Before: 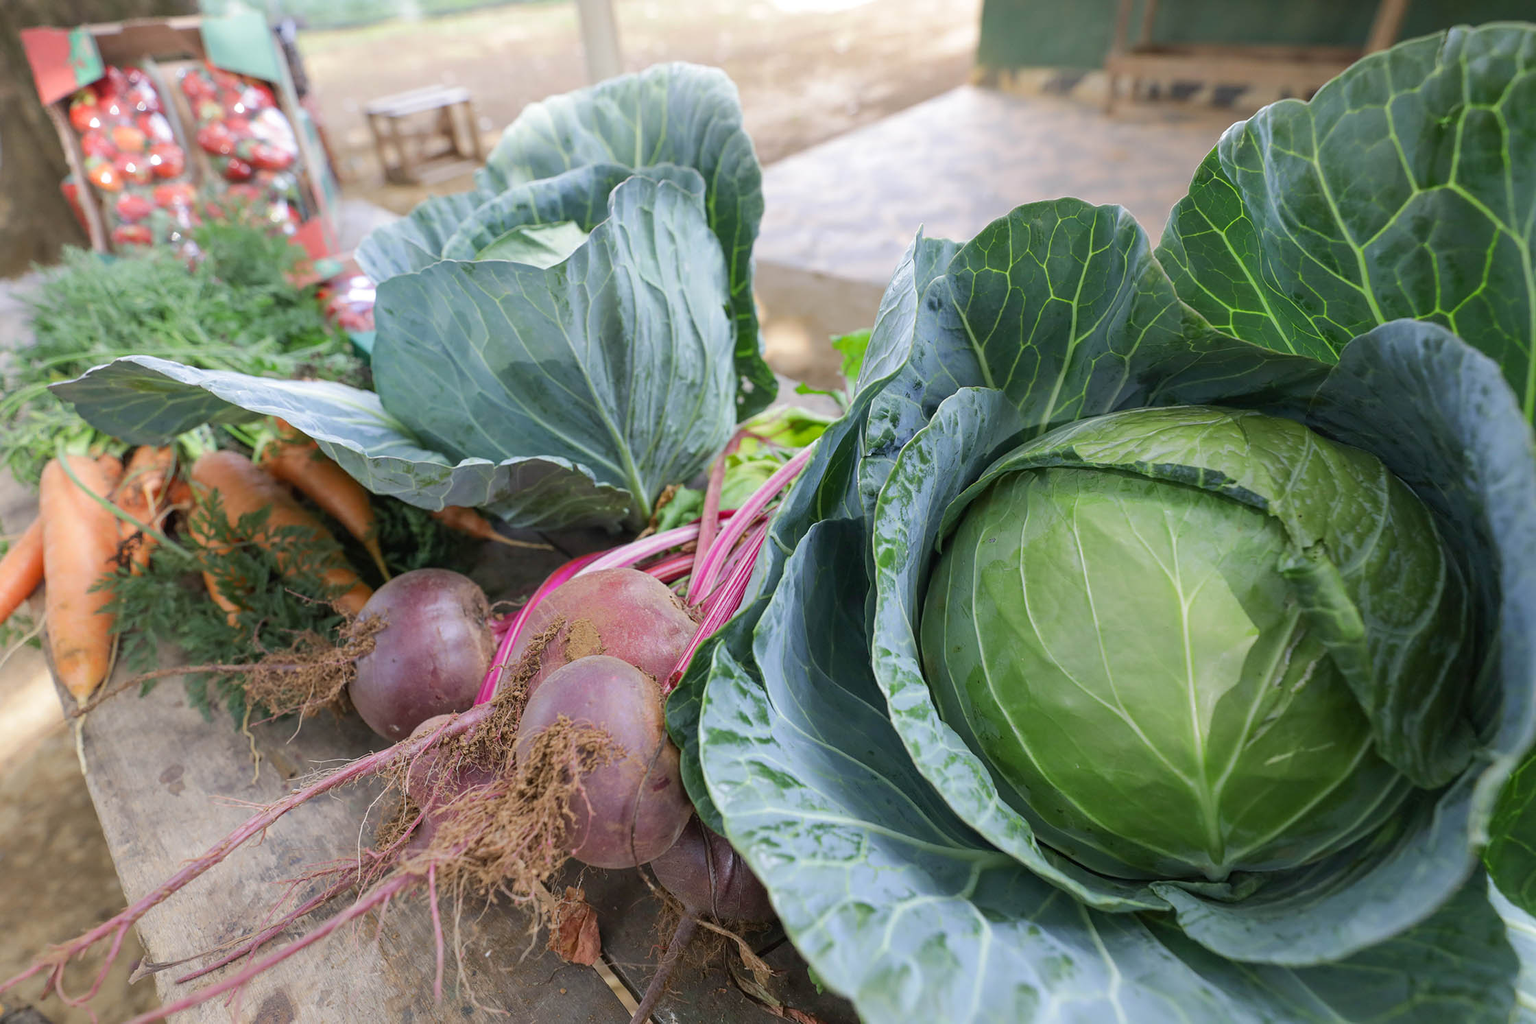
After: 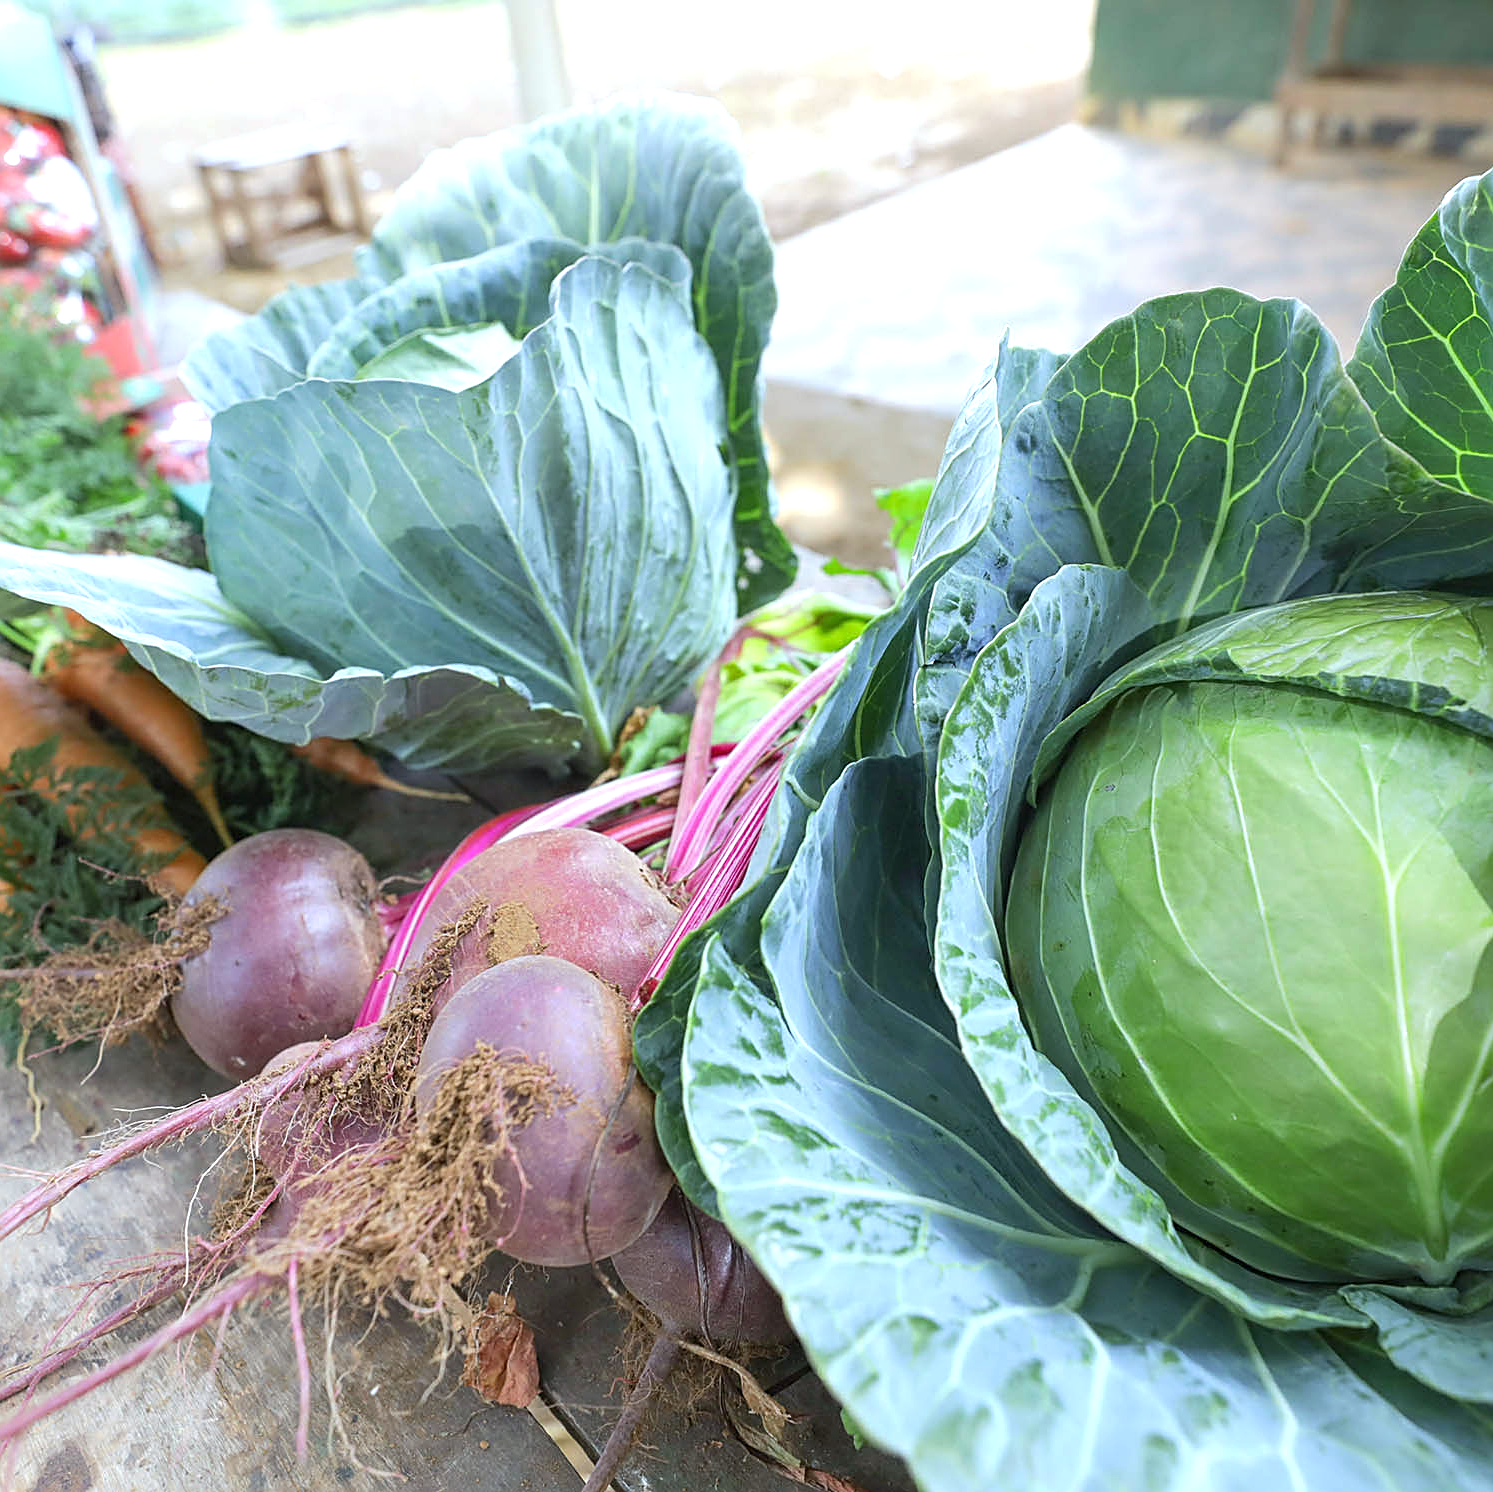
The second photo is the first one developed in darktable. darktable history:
sharpen: on, module defaults
white balance: red 0.925, blue 1.046
crop and rotate: left 15.055%, right 18.278%
exposure: black level correction 0, exposure 0.7 EV, compensate exposure bias true, compensate highlight preservation false
